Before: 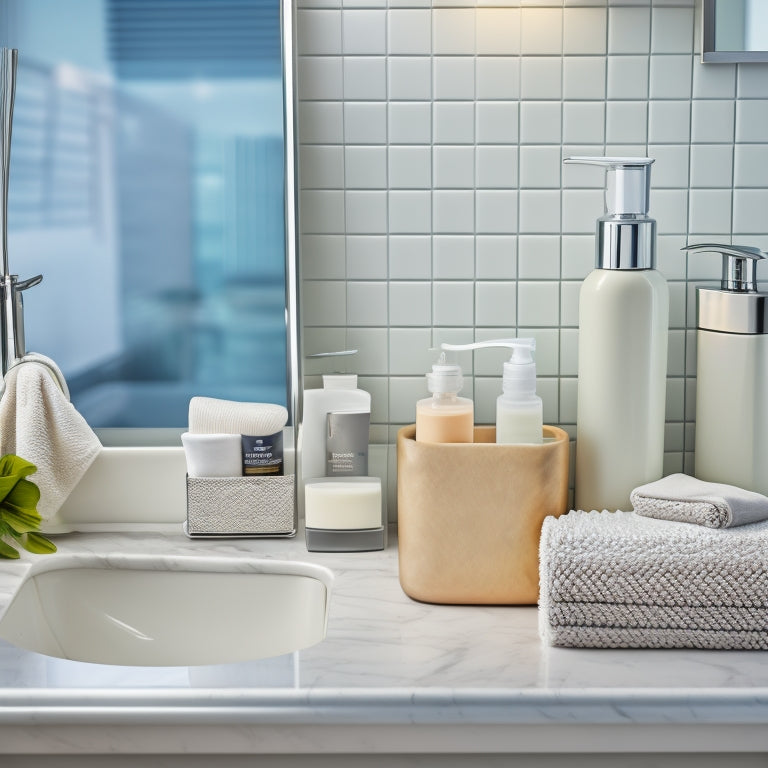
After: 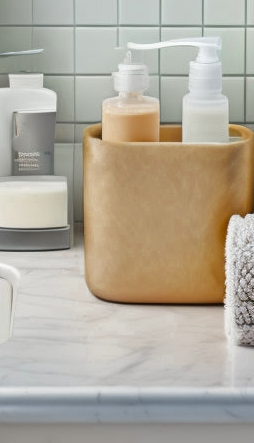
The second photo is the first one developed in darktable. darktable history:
color zones: curves: ch0 [(0.11, 0.396) (0.195, 0.36) (0.25, 0.5) (0.303, 0.412) (0.357, 0.544) (0.75, 0.5) (0.967, 0.328)]; ch1 [(0, 0.468) (0.112, 0.512) (0.202, 0.6) (0.25, 0.5) (0.307, 0.352) (0.357, 0.544) (0.75, 0.5) (0.963, 0.524)]
crop: left 40.959%, top 39.285%, right 25.874%, bottom 3.018%
